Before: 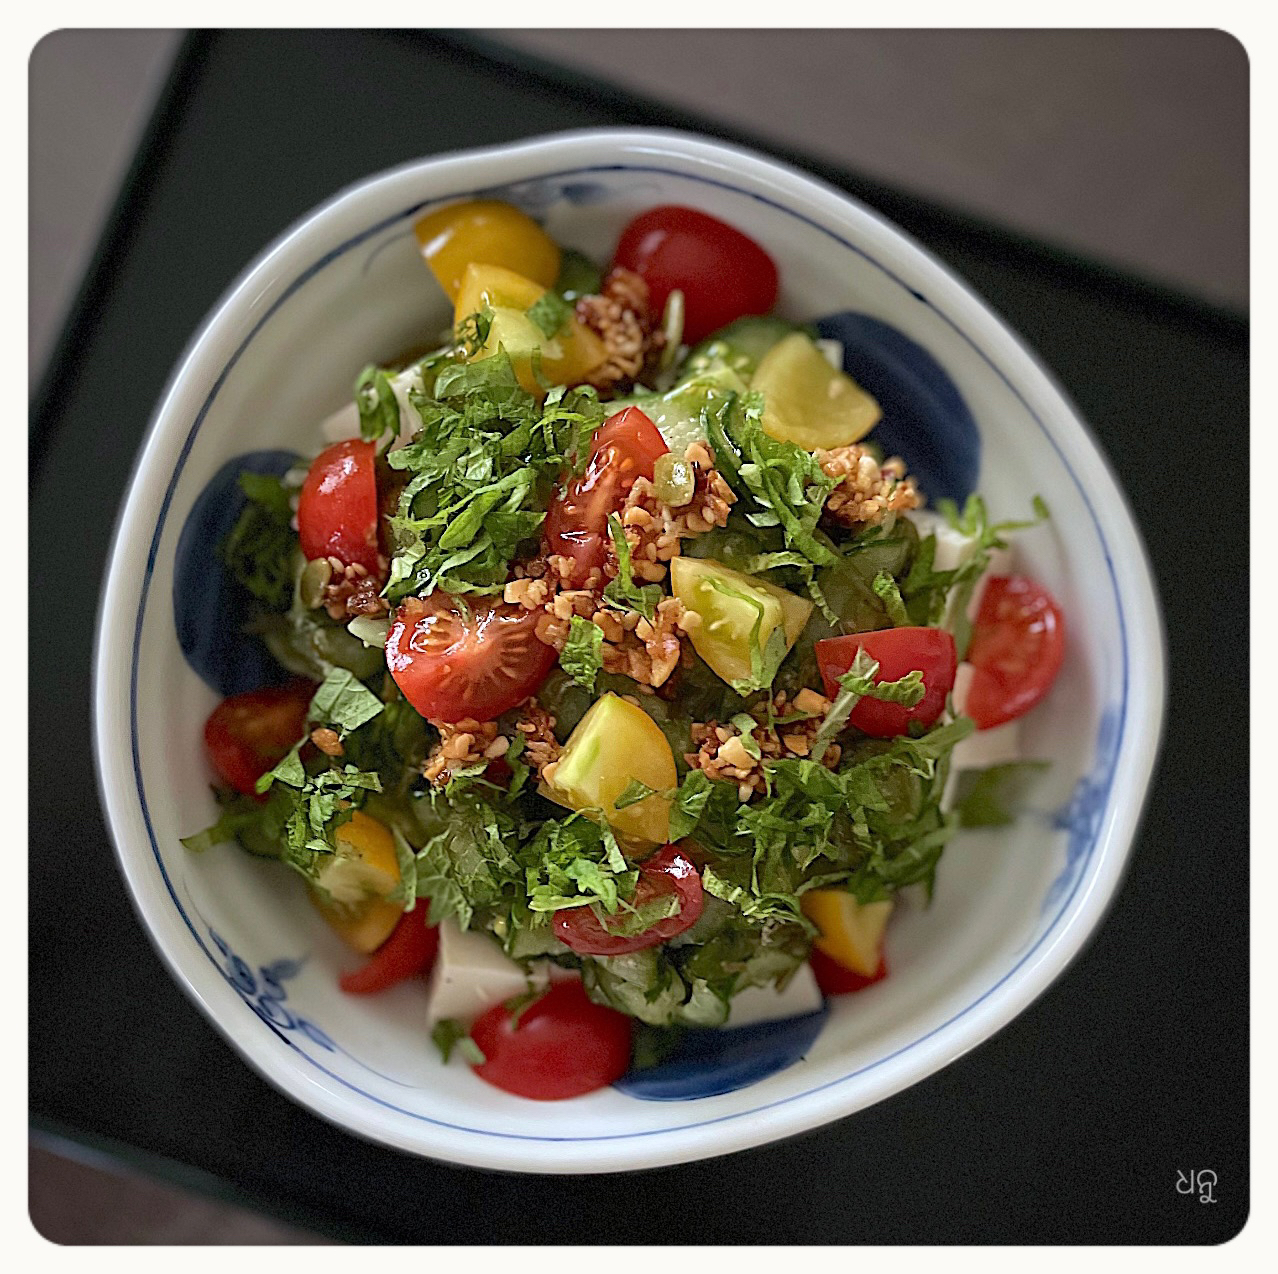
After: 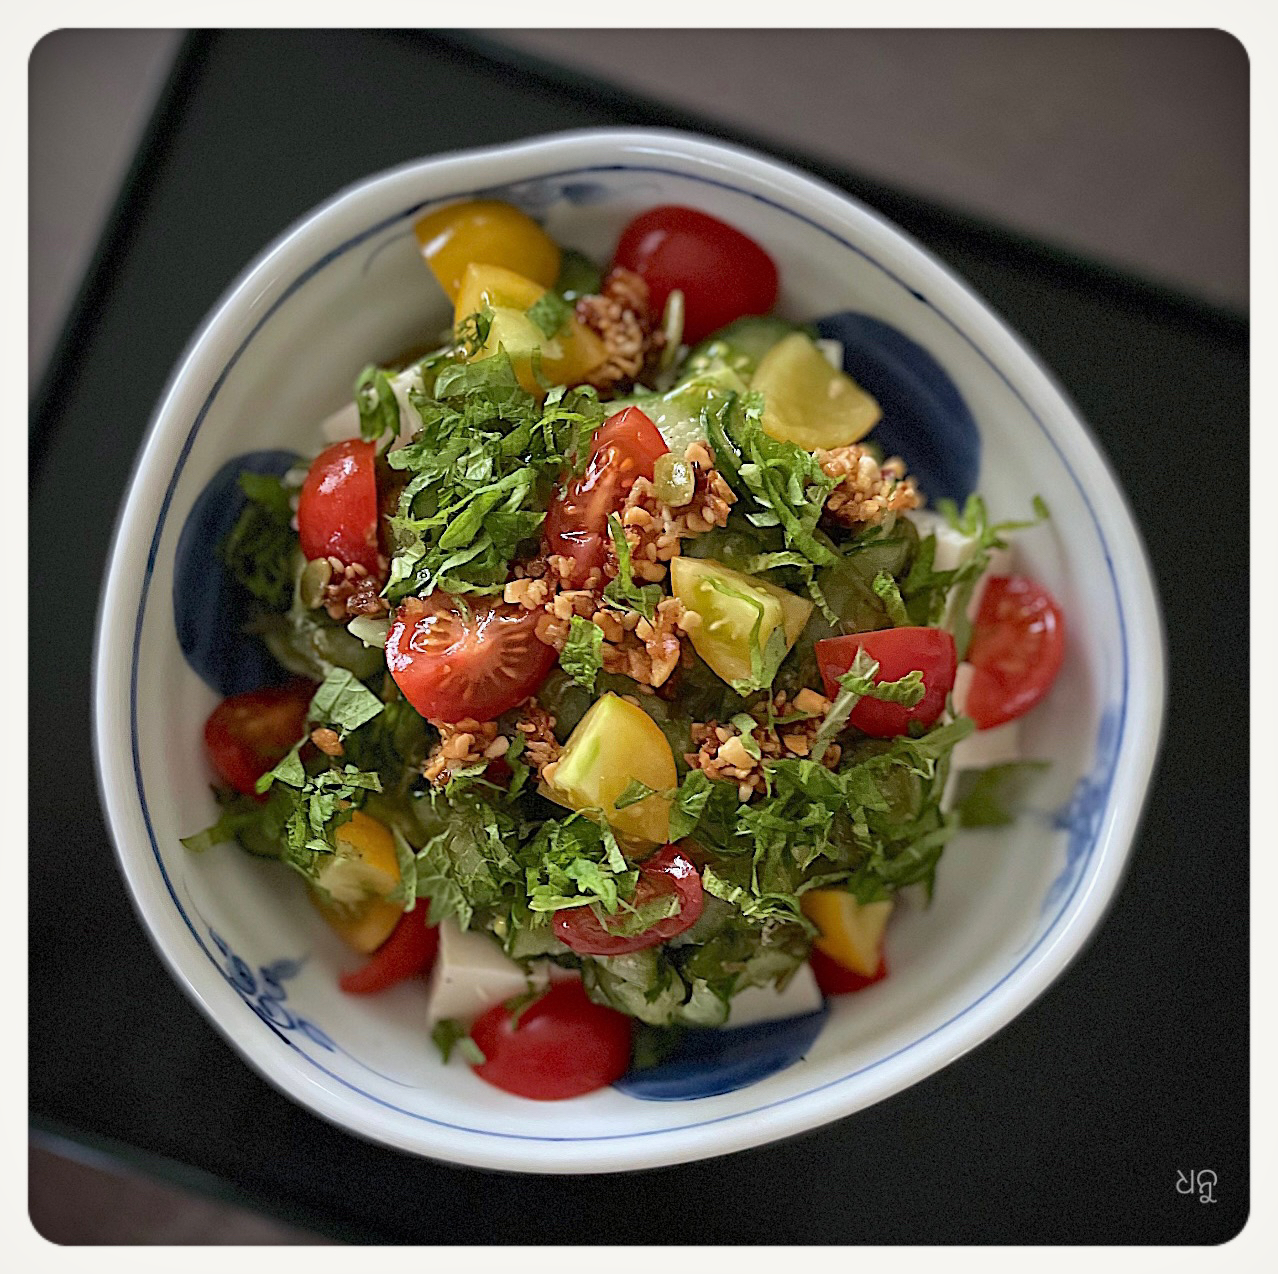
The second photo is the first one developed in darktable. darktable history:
shadows and highlights: shadows 43.68, white point adjustment -1.46, soften with gaussian
